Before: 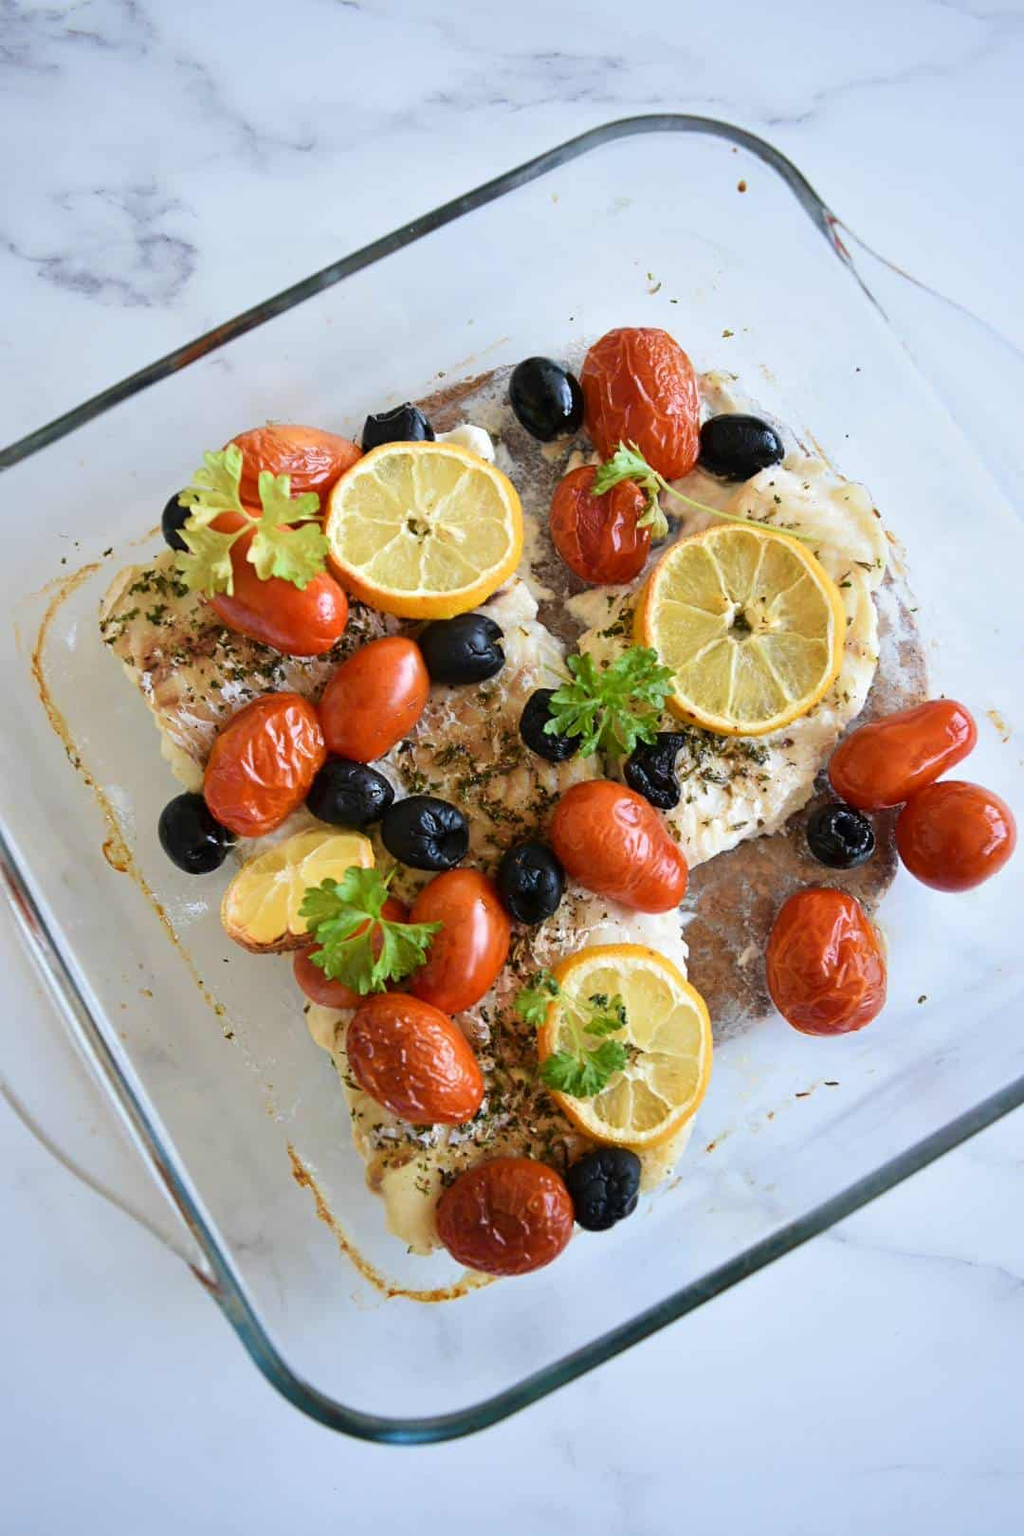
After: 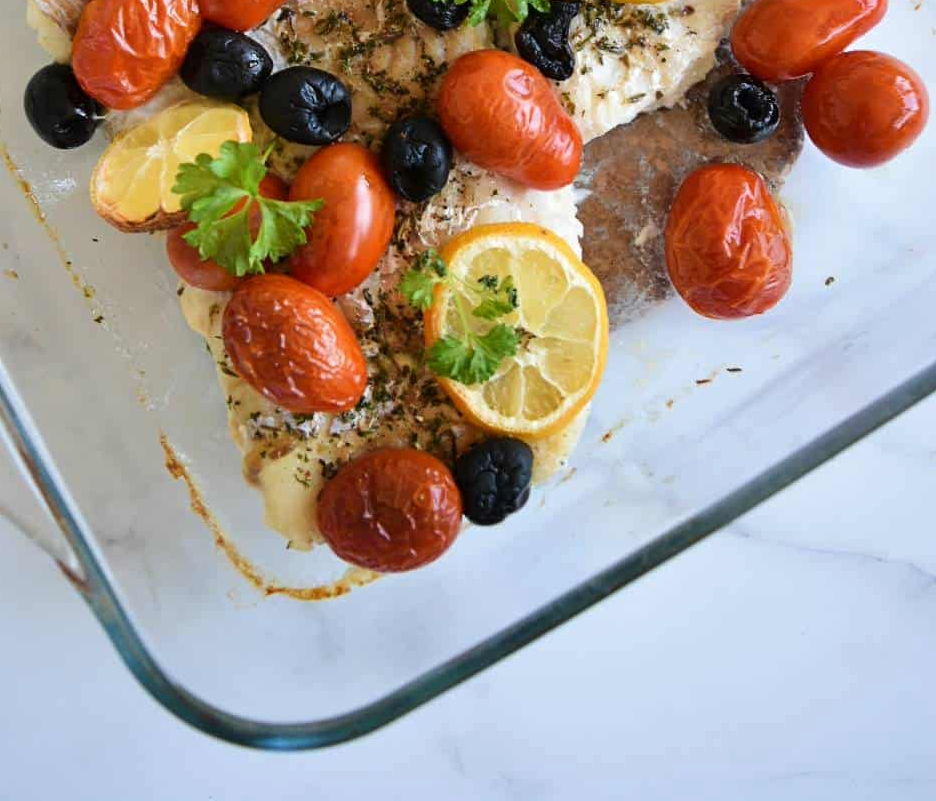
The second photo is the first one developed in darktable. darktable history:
tone equalizer: edges refinement/feathering 500, mask exposure compensation -1.57 EV, preserve details no
crop and rotate: left 13.29%, top 47.742%, bottom 2.765%
